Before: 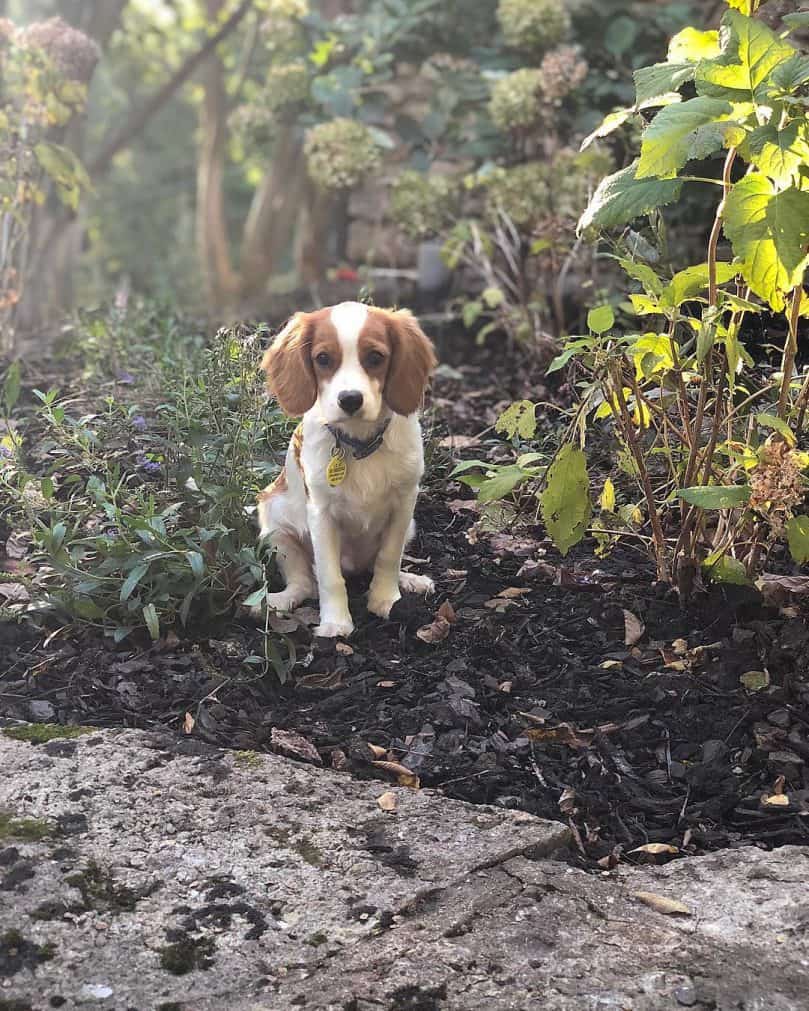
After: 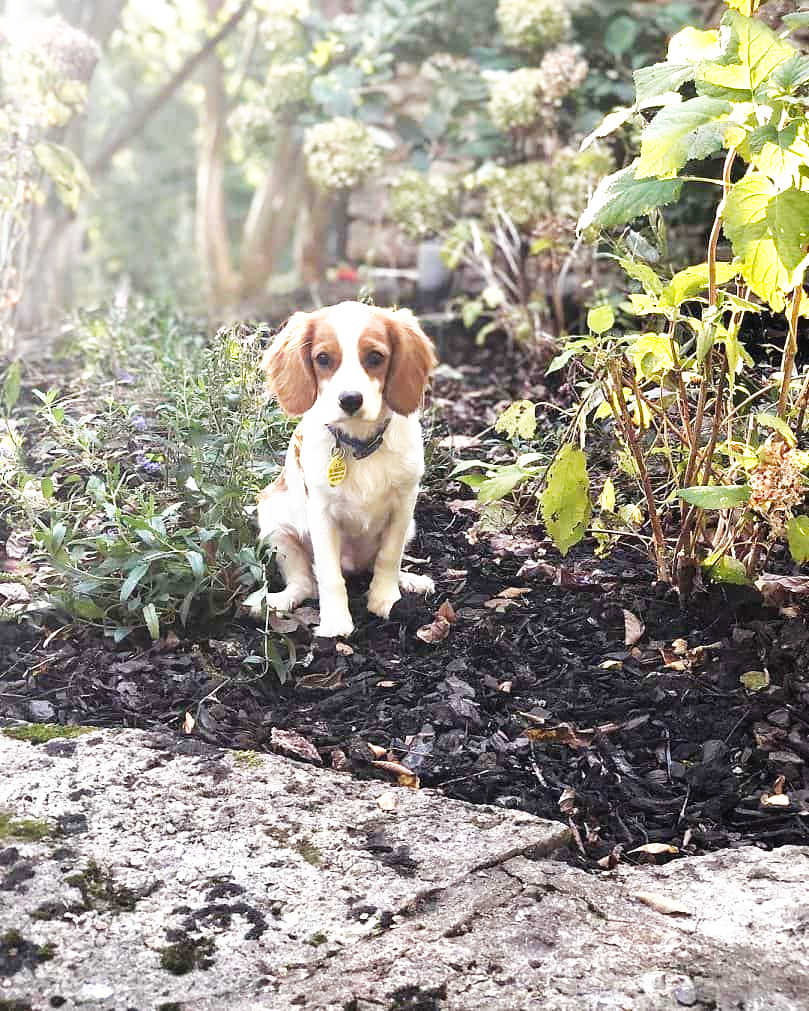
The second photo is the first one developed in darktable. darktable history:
base curve: curves: ch0 [(0, 0) (0.007, 0.004) (0.027, 0.03) (0.046, 0.07) (0.207, 0.54) (0.442, 0.872) (0.673, 0.972) (1, 1)], preserve colors none
tone equalizer: -8 EV 0.001 EV, -7 EV -0.002 EV, -6 EV 0.002 EV, -5 EV -0.064 EV, -4 EV -0.1 EV, -3 EV -0.179 EV, -2 EV 0.224 EV, -1 EV 0.716 EV, +0 EV 0.515 EV, edges refinement/feathering 500, mask exposure compensation -1.57 EV, preserve details no
